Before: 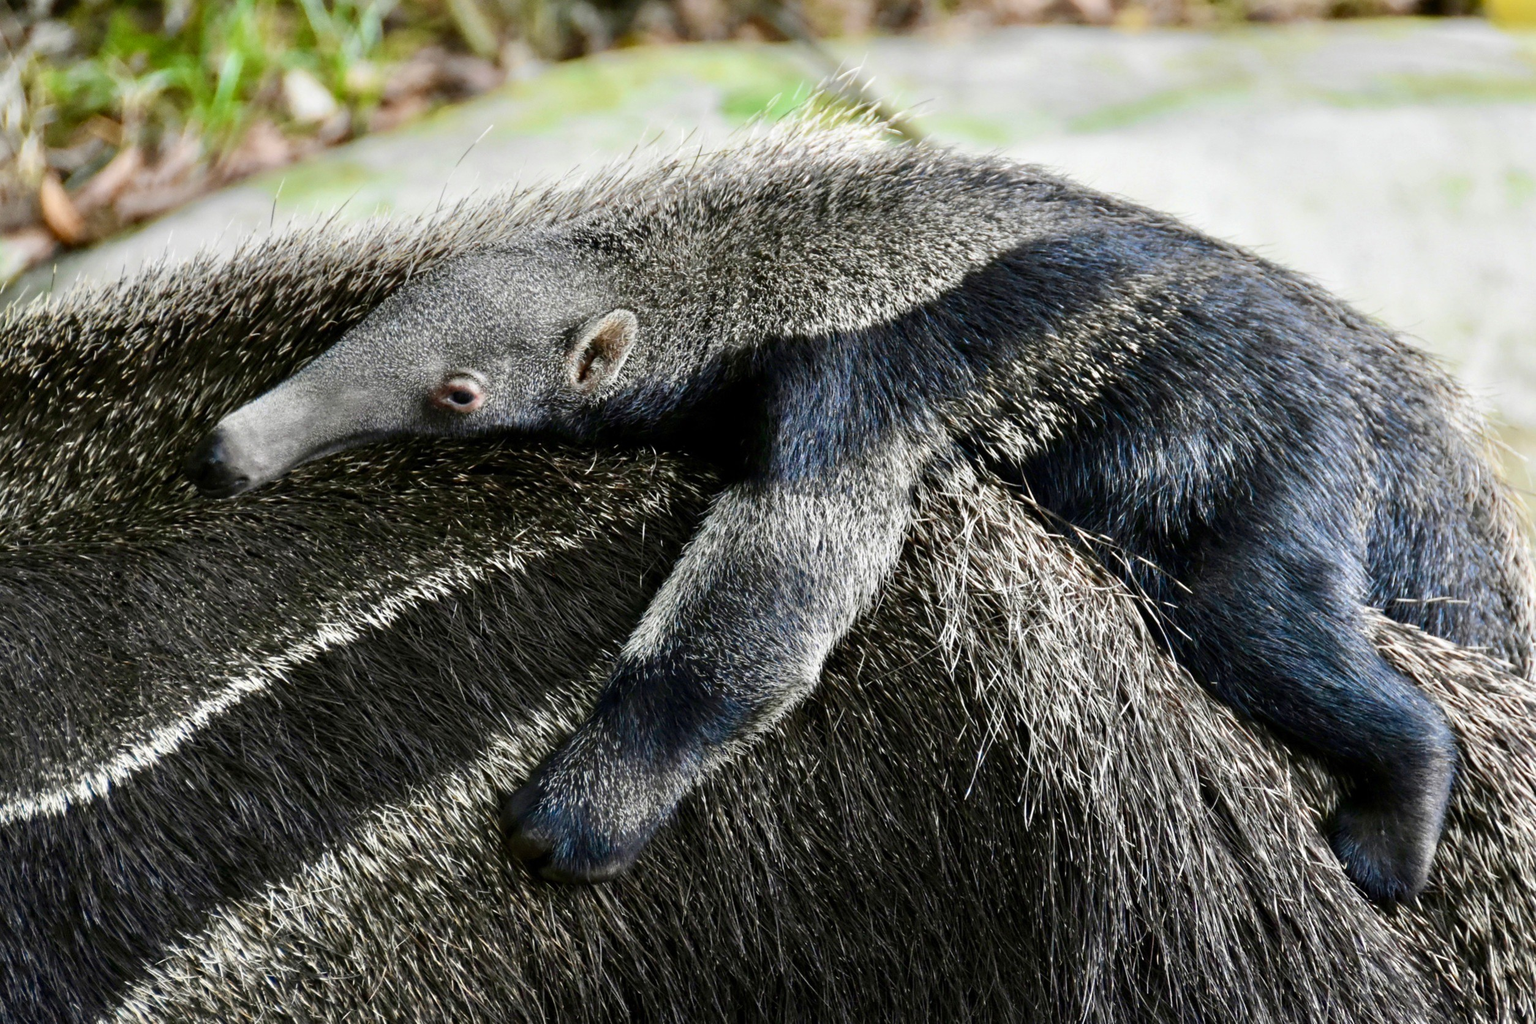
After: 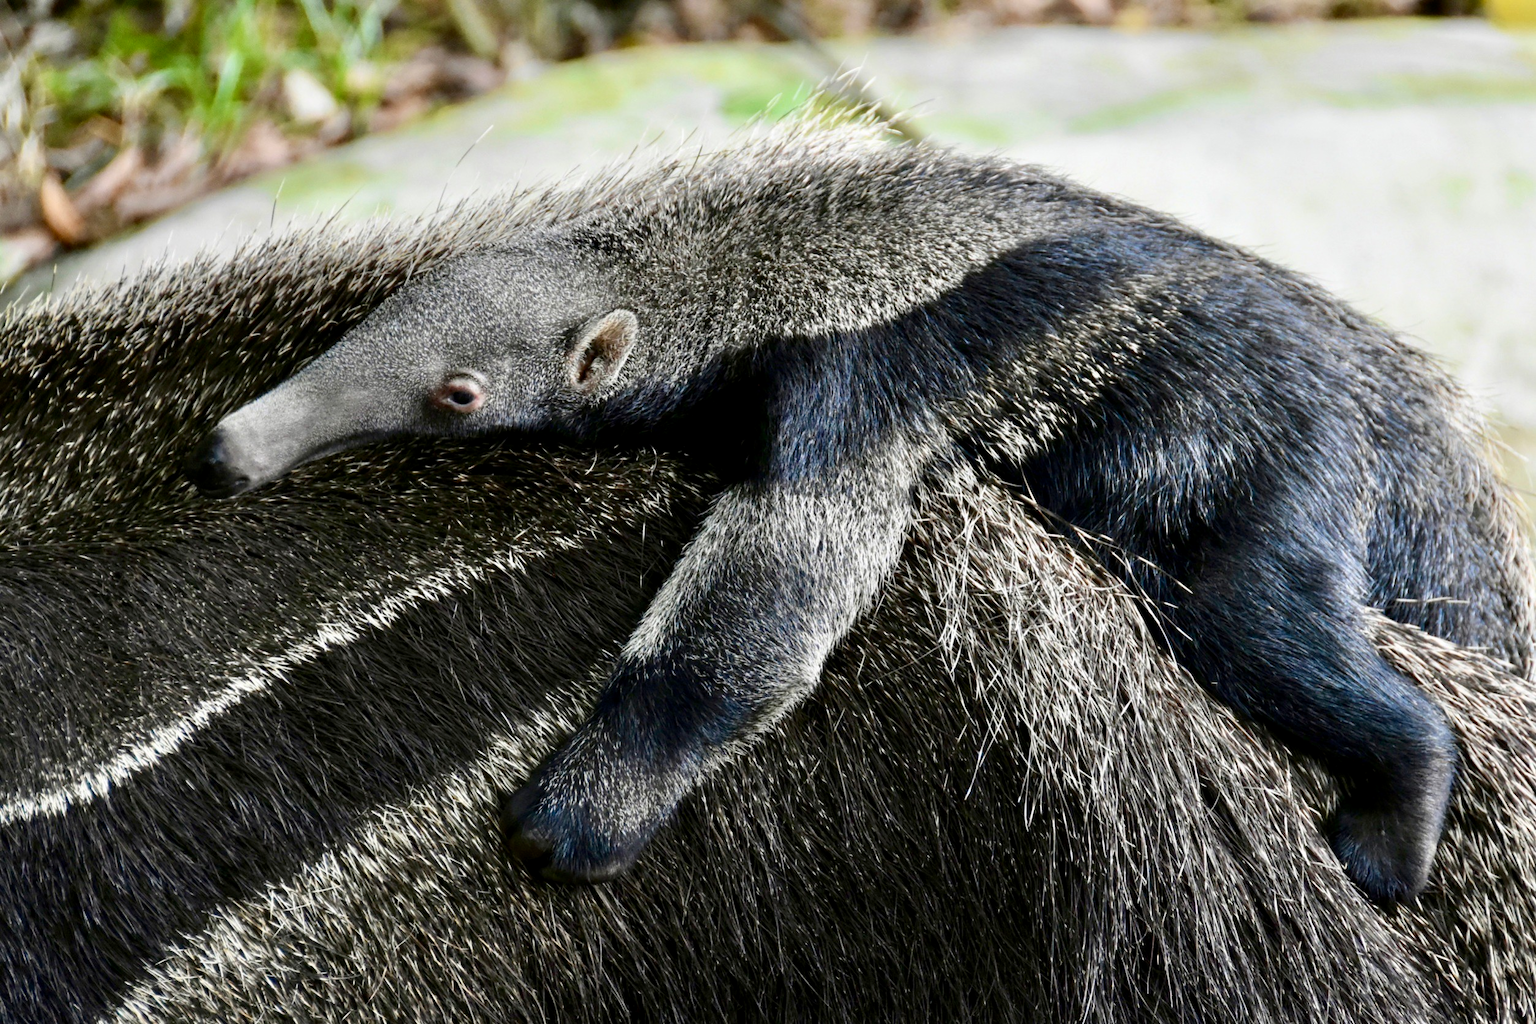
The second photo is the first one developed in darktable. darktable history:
exposure: black level correction 0.001, compensate highlight preservation false
shadows and highlights: shadows -30, highlights 30
